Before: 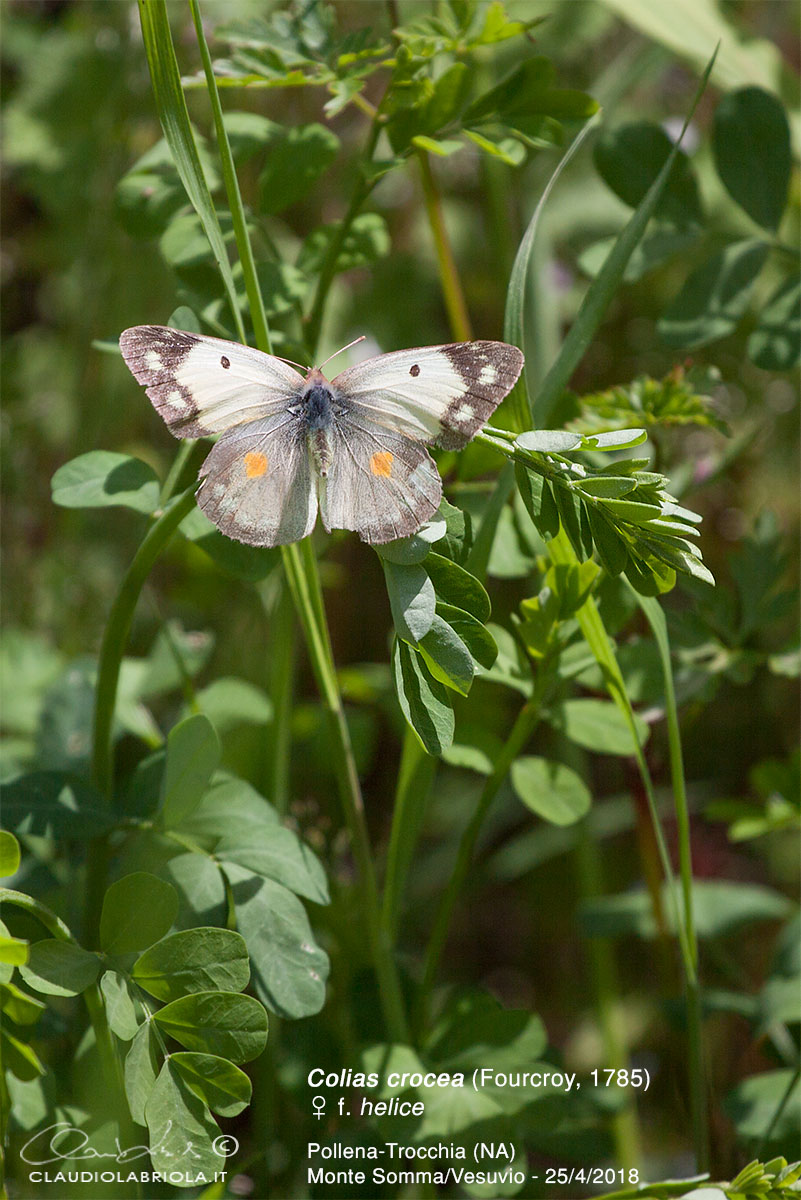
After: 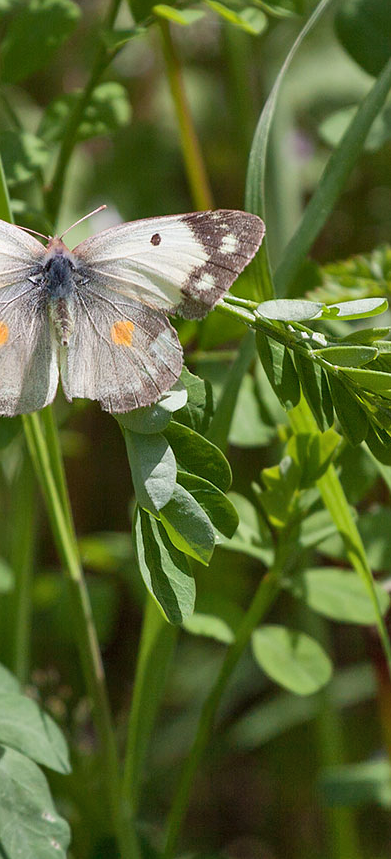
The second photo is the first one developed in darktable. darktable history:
crop: left 32.453%, top 10.976%, right 18.617%, bottom 17.419%
shadows and highlights: low approximation 0.01, soften with gaussian
